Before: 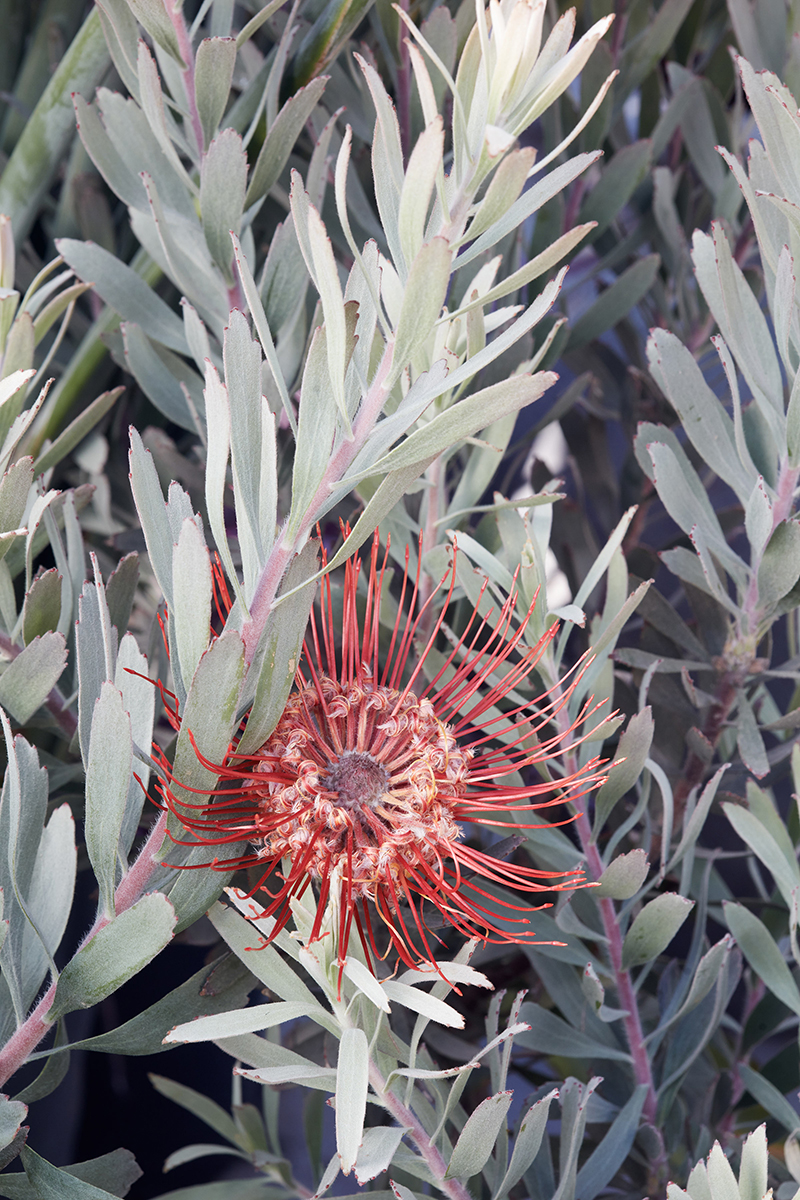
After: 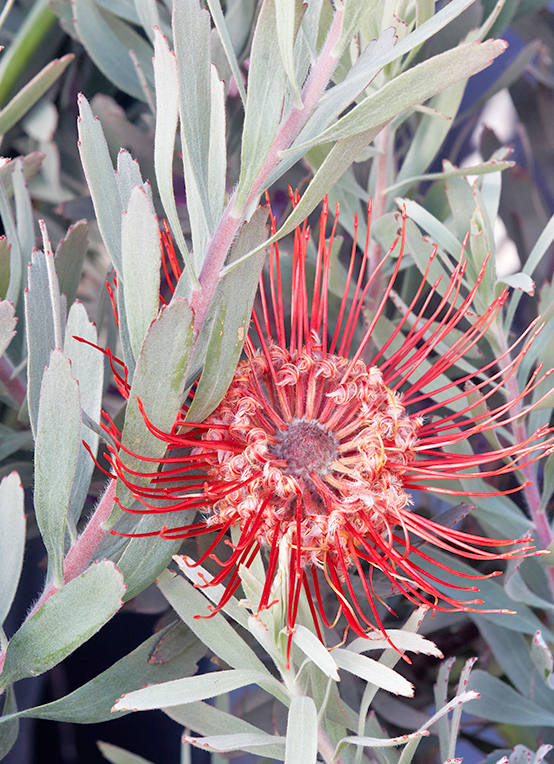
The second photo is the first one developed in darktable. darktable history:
tone equalizer: -7 EV 0.15 EV, -6 EV 0.6 EV, -5 EV 1.15 EV, -4 EV 1.33 EV, -3 EV 1.15 EV, -2 EV 0.6 EV, -1 EV 0.15 EV, mask exposure compensation -0.5 EV
crop: left 6.488%, top 27.668%, right 24.183%, bottom 8.656%
